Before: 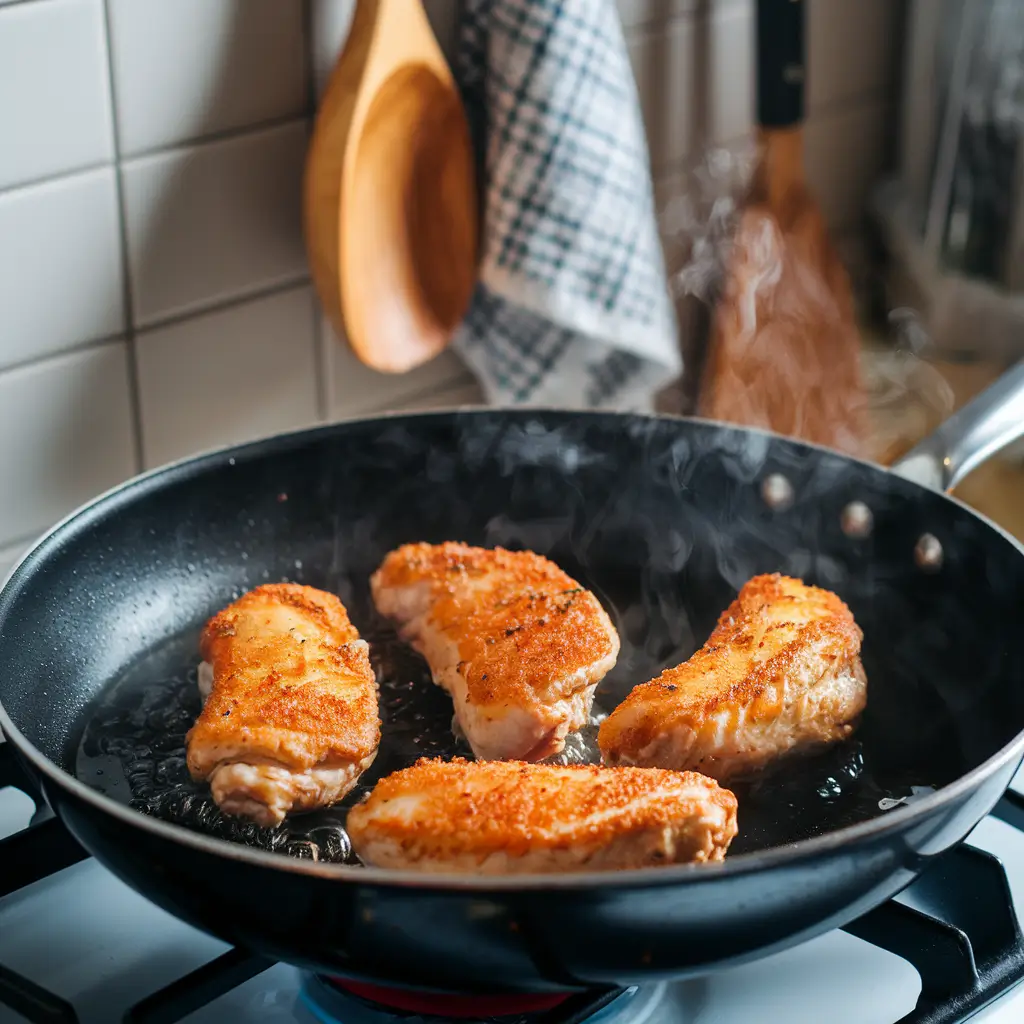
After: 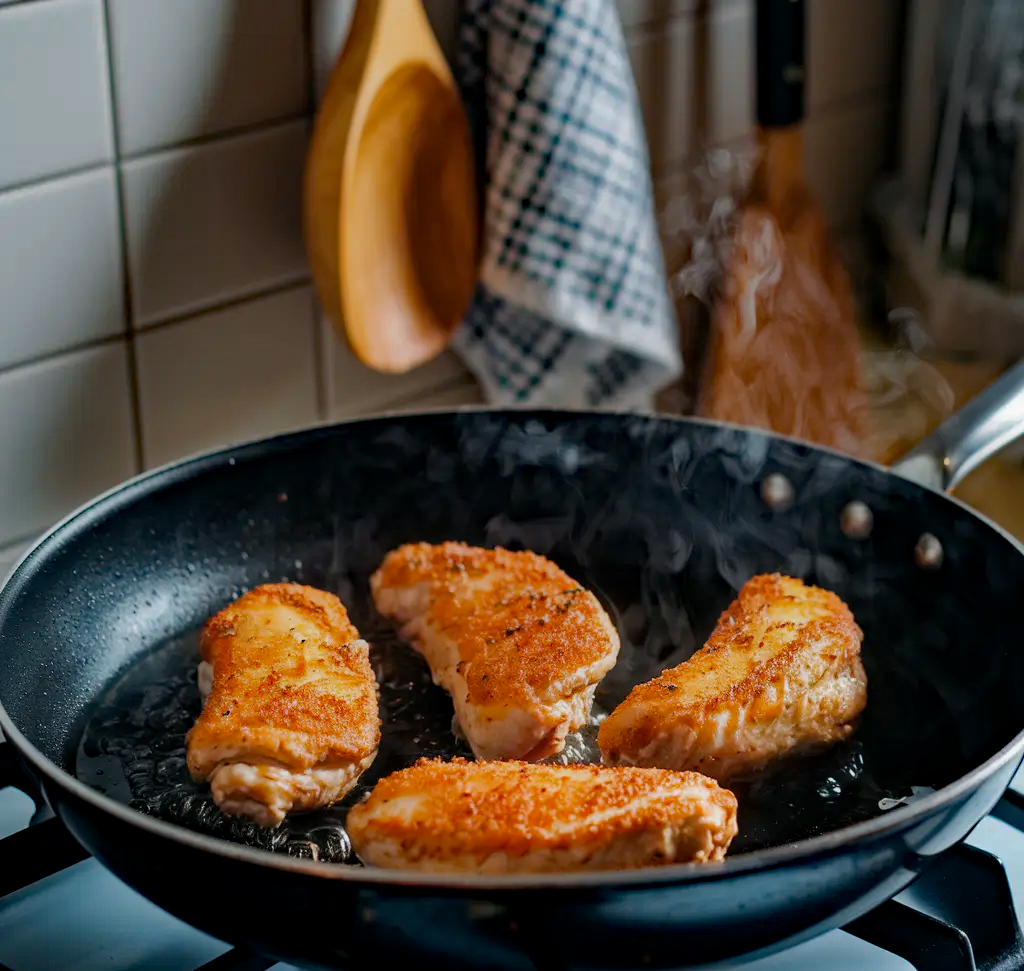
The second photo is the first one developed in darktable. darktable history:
graduated density: rotation 5.63°, offset 76.9
crop and rotate: top 0%, bottom 5.097%
exposure: black level correction 0.002, exposure -0.1 EV, compensate highlight preservation false
haze removal: strength 0.5, distance 0.43, compatibility mode true, adaptive false
